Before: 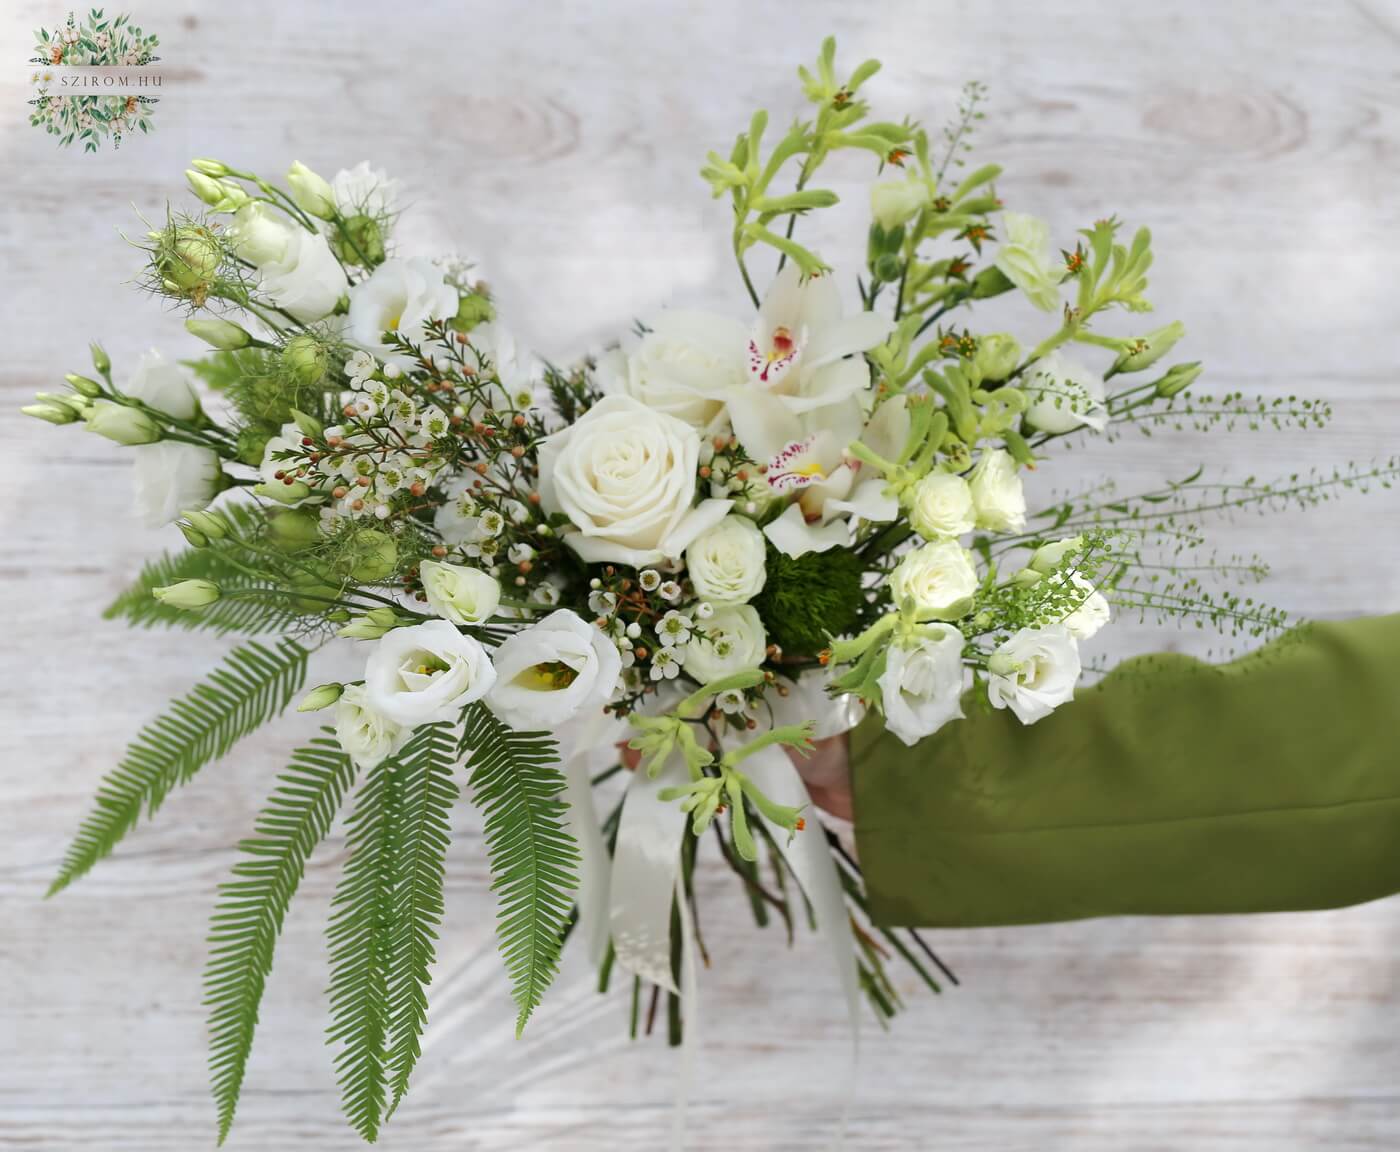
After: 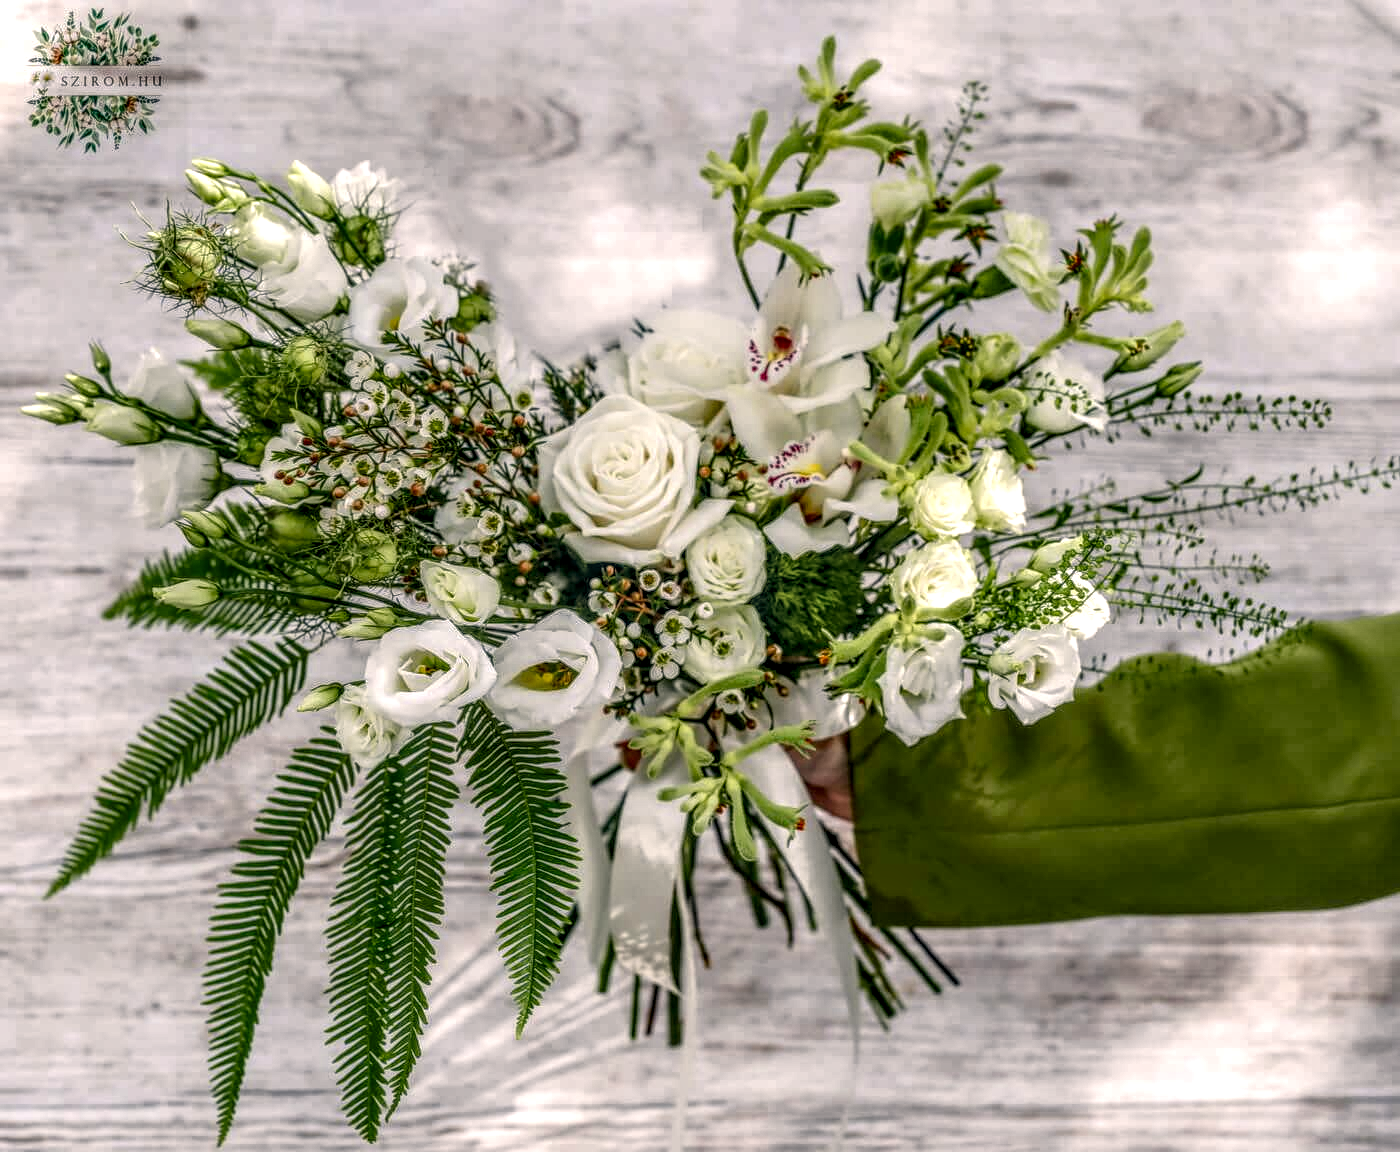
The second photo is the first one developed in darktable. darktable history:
local contrast: highlights 0%, shadows 0%, detail 300%, midtone range 0.3
color balance rgb: perceptual saturation grading › global saturation 20%, perceptual saturation grading › highlights -25%, perceptual saturation grading › shadows 25%
color correction: highlights a* 5.38, highlights b* 5.3, shadows a* -4.26, shadows b* -5.11
